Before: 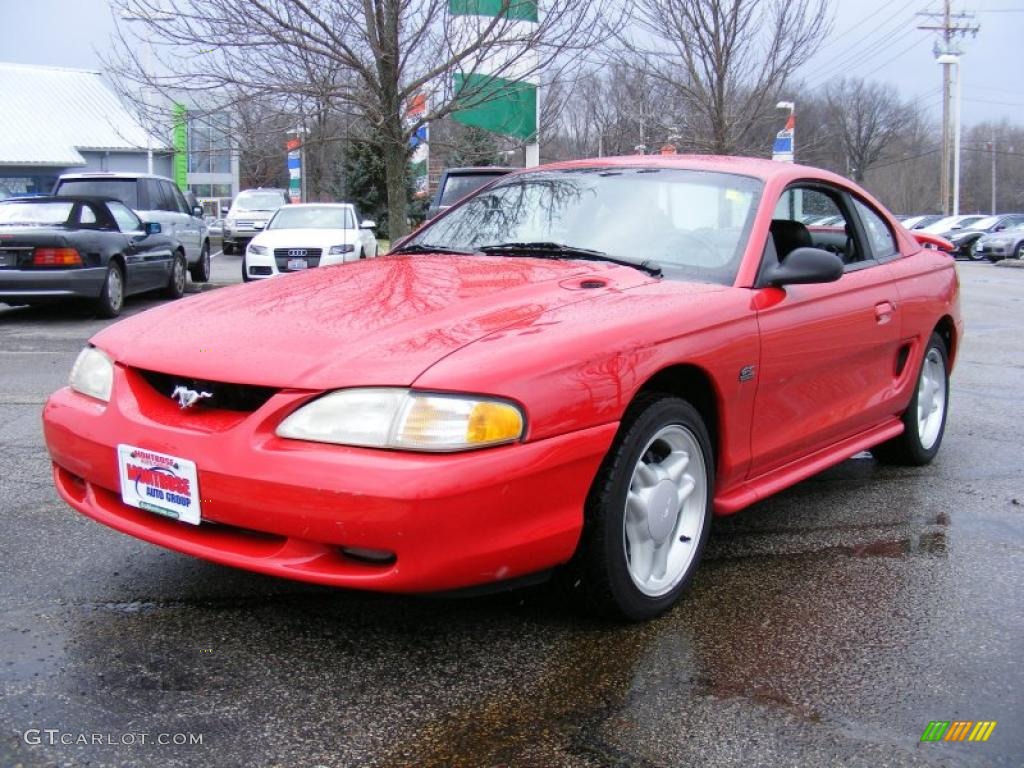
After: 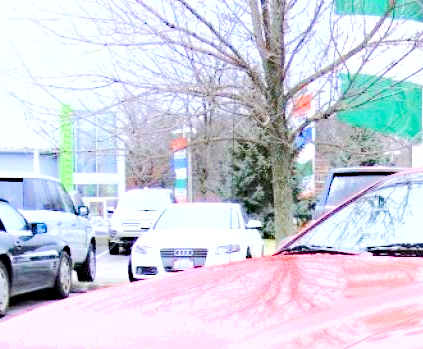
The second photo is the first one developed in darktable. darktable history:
shadows and highlights: highlights 68.7, soften with gaussian
crop and rotate: left 11.157%, top 0.063%, right 47.447%, bottom 54.412%
exposure: black level correction 0, exposure 0.951 EV, compensate highlight preservation false
haze removal: strength 0.298, distance 0.257, adaptive false
color balance rgb: perceptual saturation grading › global saturation 23.168%, perceptual saturation grading › highlights -24.613%, perceptual saturation grading › mid-tones 24.509%, perceptual saturation grading › shadows 41.083%, contrast 4.963%
